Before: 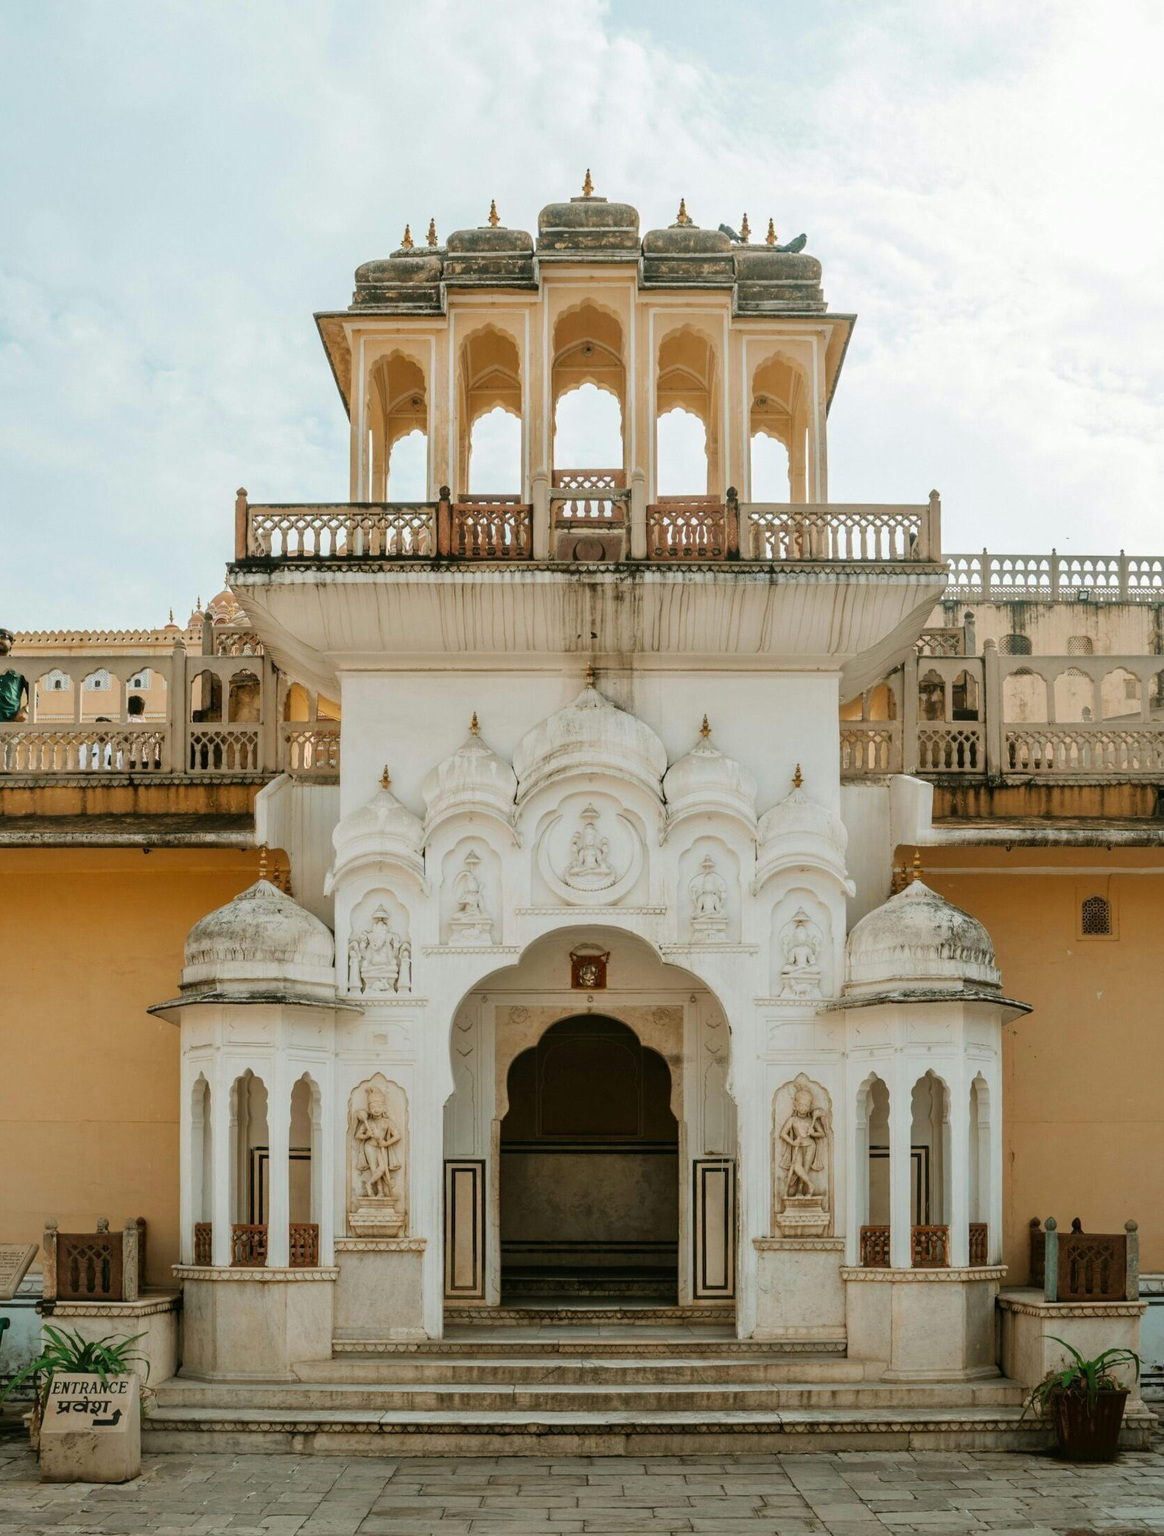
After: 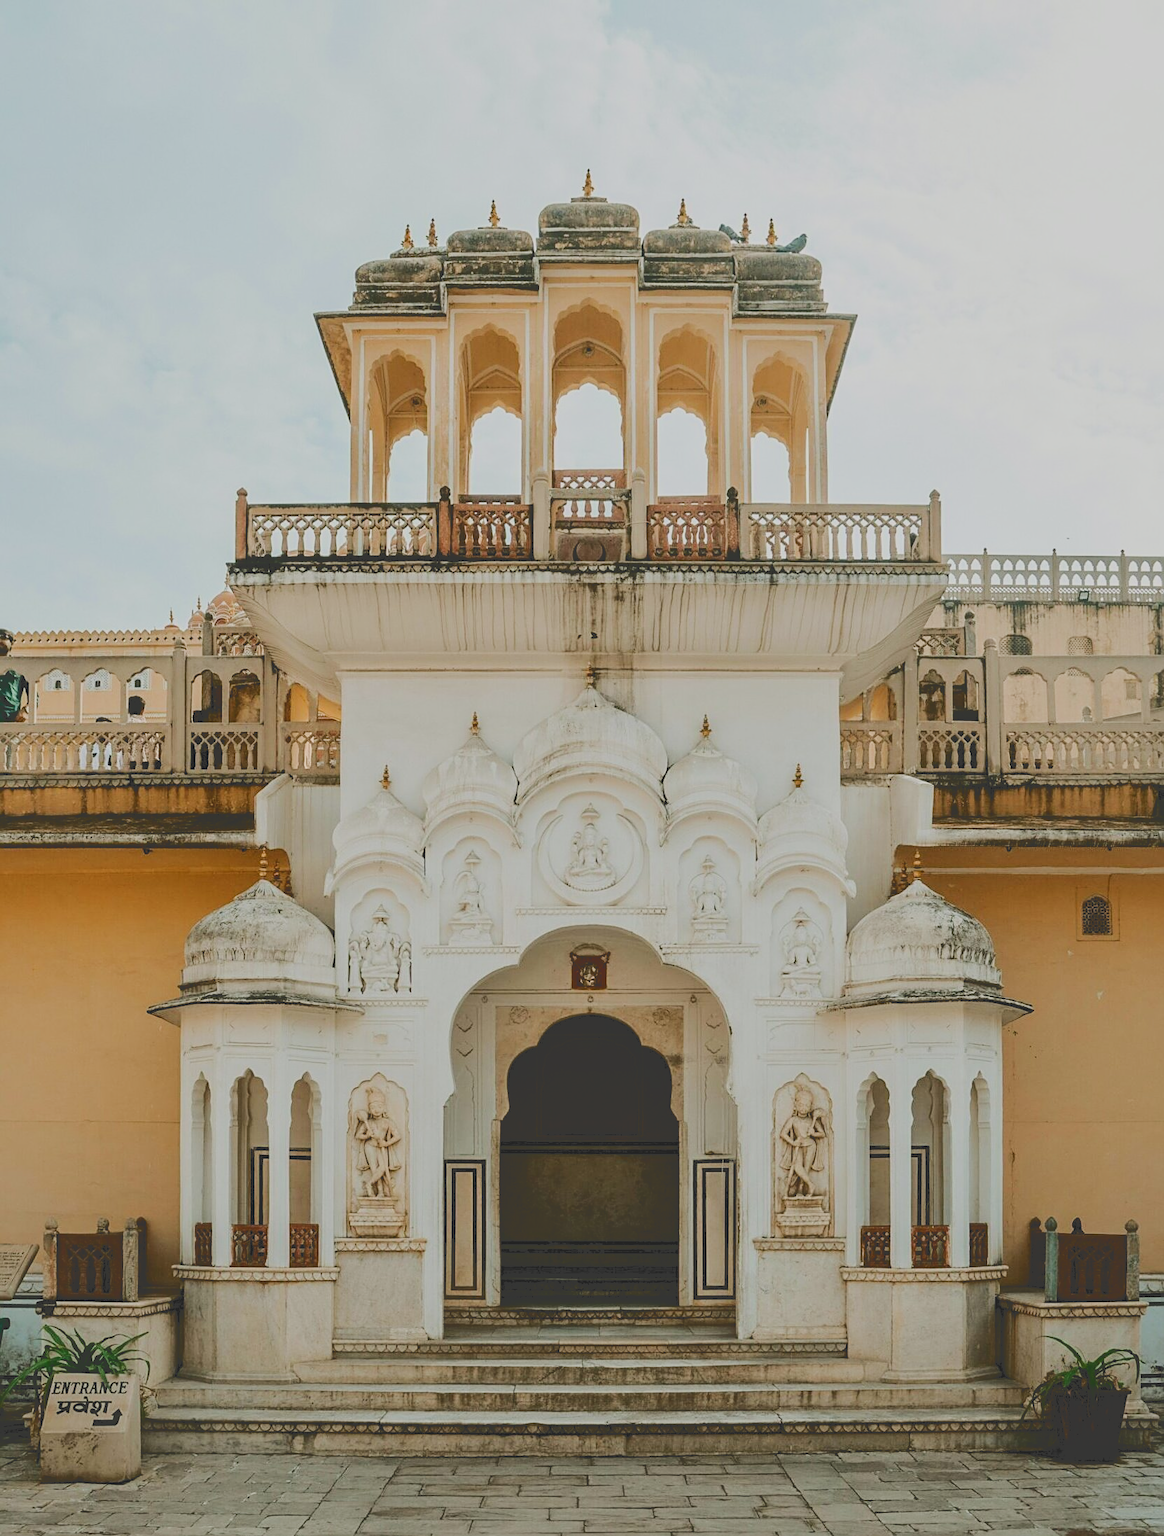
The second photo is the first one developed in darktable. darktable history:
tone curve: curves: ch0 [(0, 0) (0.003, 0.211) (0.011, 0.211) (0.025, 0.215) (0.044, 0.218) (0.069, 0.224) (0.1, 0.227) (0.136, 0.233) (0.177, 0.247) (0.224, 0.275) (0.277, 0.309) (0.335, 0.366) (0.399, 0.438) (0.468, 0.515) (0.543, 0.586) (0.623, 0.658) (0.709, 0.735) (0.801, 0.821) (0.898, 0.889) (1, 1)], color space Lab, independent channels, preserve colors none
filmic rgb: black relative exposure -7.08 EV, white relative exposure 5.39 EV, hardness 3.02
sharpen: on, module defaults
shadows and highlights: shadows 25.58, highlights -24.39
